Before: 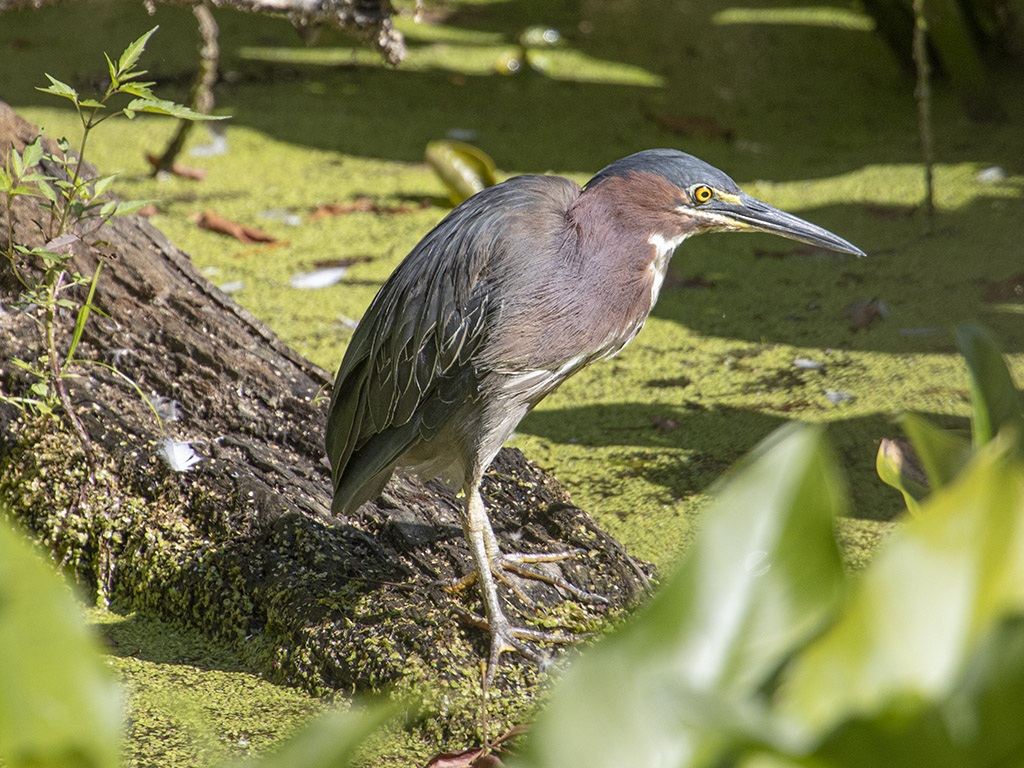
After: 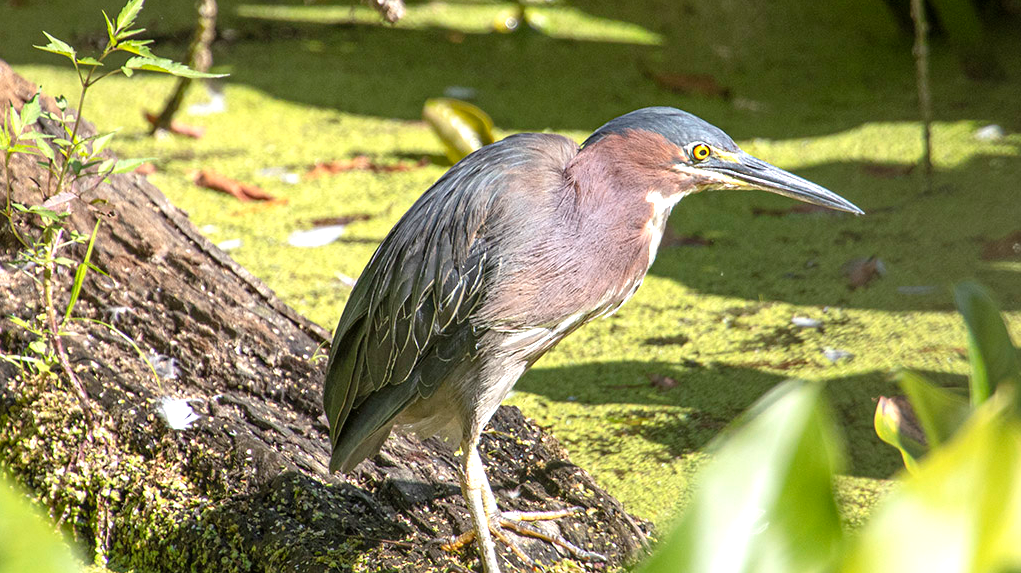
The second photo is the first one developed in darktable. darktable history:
tone equalizer: mask exposure compensation -0.494 EV
crop: left 0.273%, top 5.503%, bottom 19.858%
exposure: black level correction 0, exposure 0.695 EV, compensate highlight preservation false
